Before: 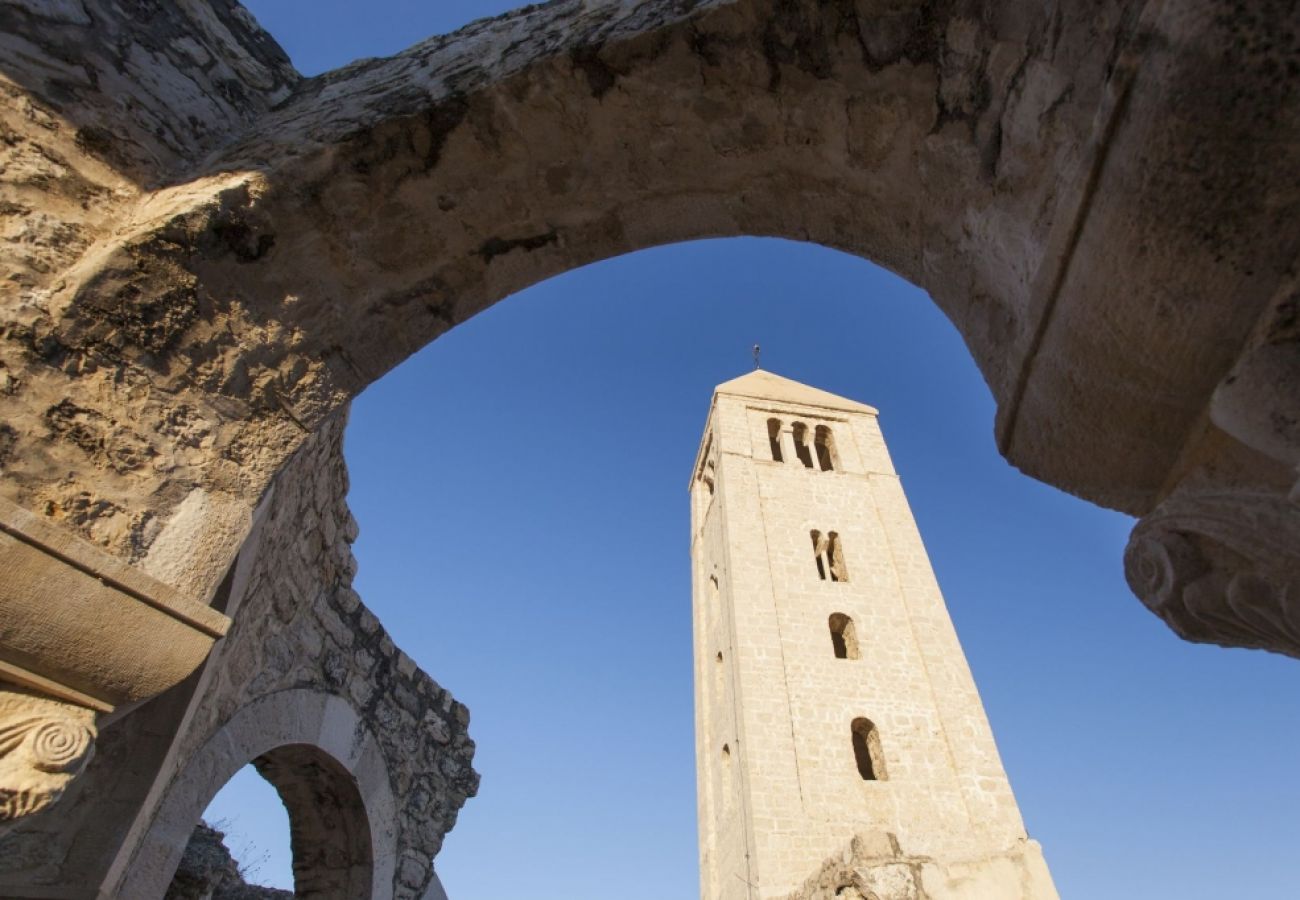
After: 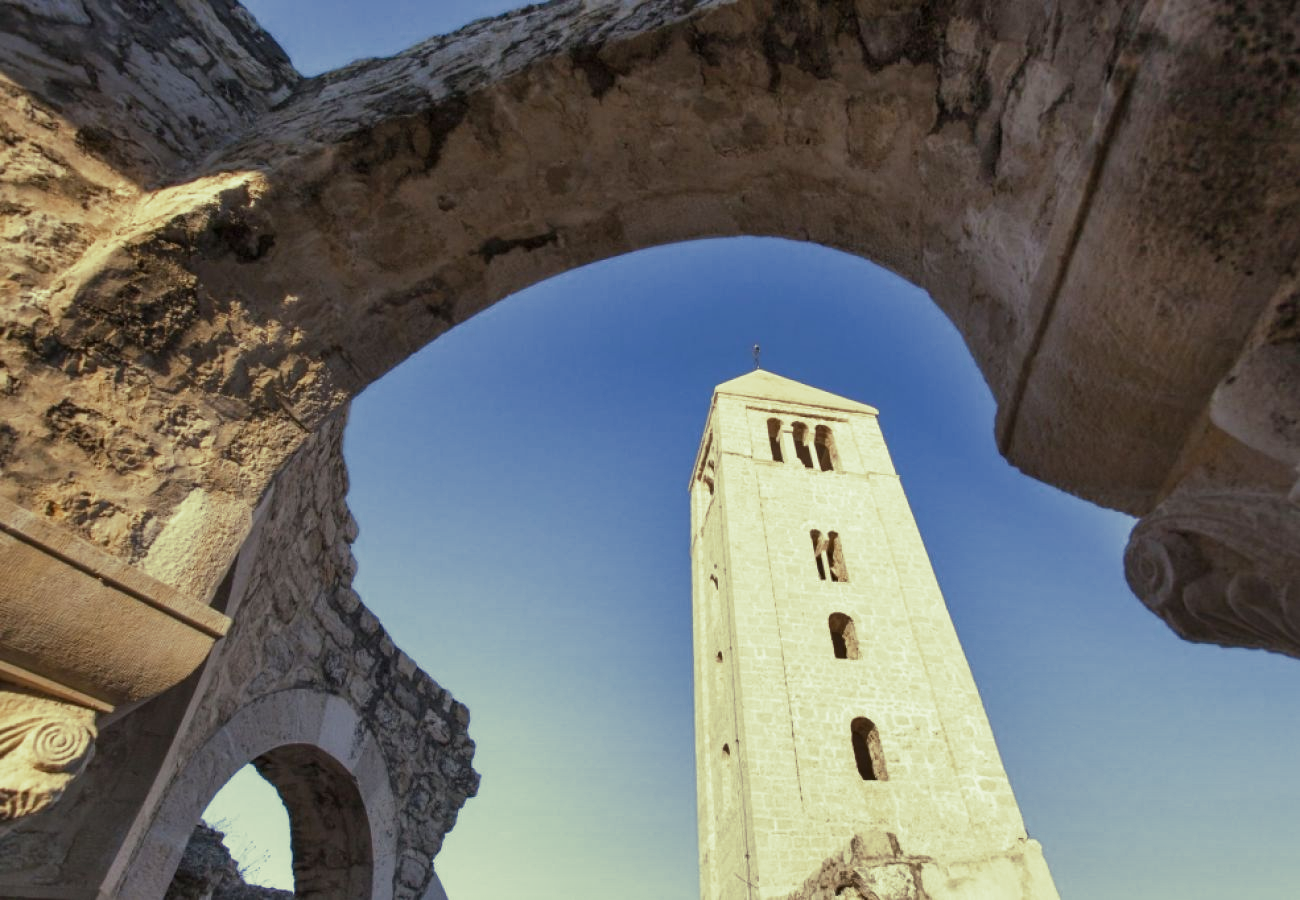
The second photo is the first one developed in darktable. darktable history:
split-toning: shadows › hue 290.82°, shadows › saturation 0.34, highlights › saturation 0.38, balance 0, compress 50%
shadows and highlights: highlights color adjustment 0%, low approximation 0.01, soften with gaussian
